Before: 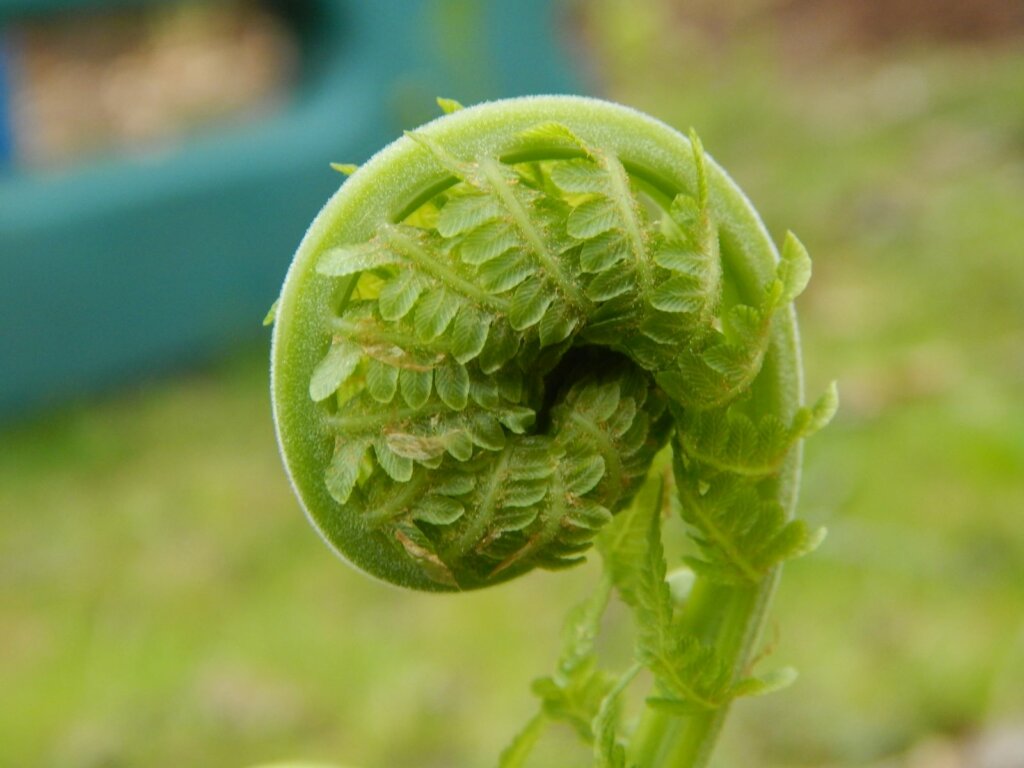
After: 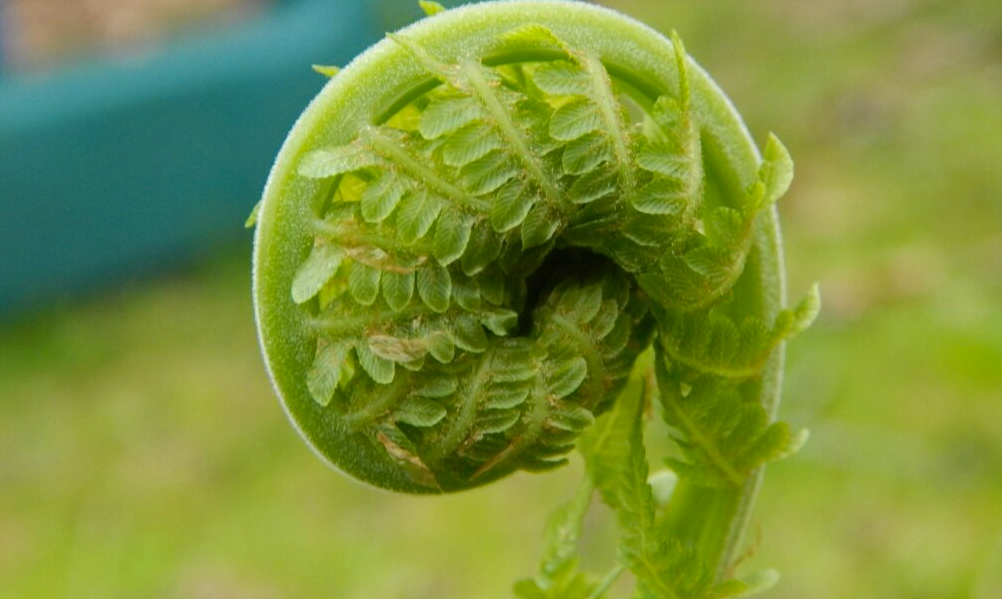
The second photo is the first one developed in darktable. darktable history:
crop and rotate: left 1.842%, top 12.802%, right 0.289%, bottom 9.169%
haze removal: adaptive false
